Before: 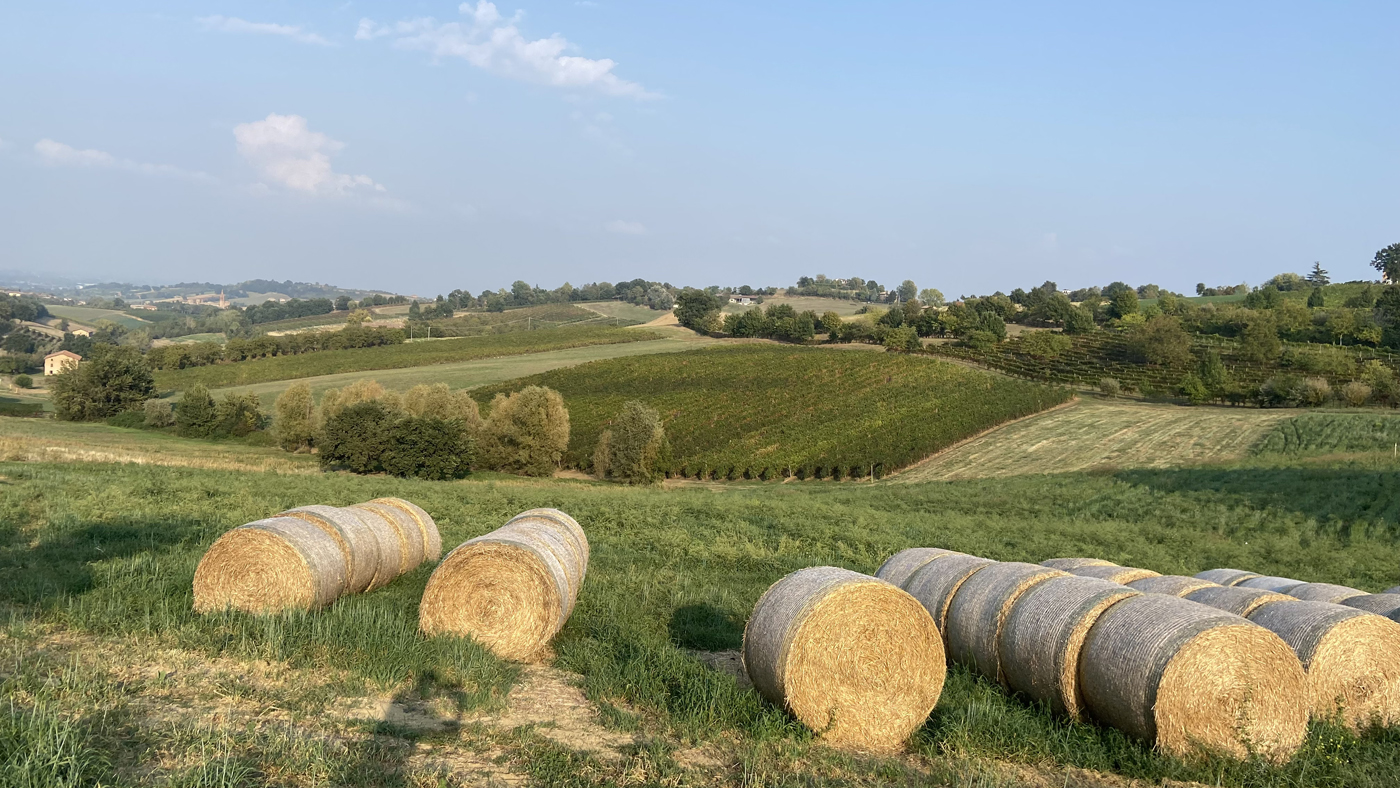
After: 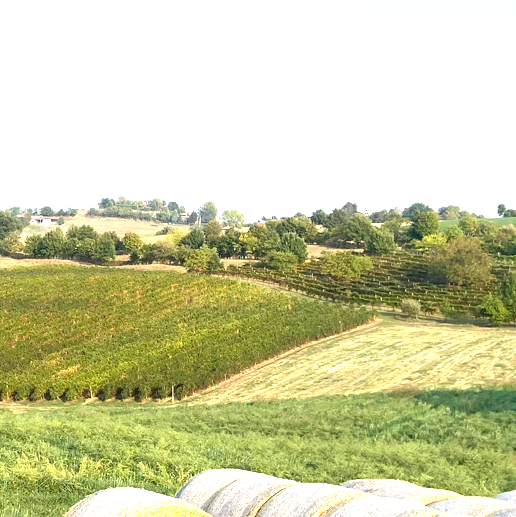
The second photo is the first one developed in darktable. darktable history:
exposure: black level correction 0, exposure 1.5 EV, compensate exposure bias true, compensate highlight preservation false
crop and rotate: left 49.936%, top 10.094%, right 13.136%, bottom 24.256%
